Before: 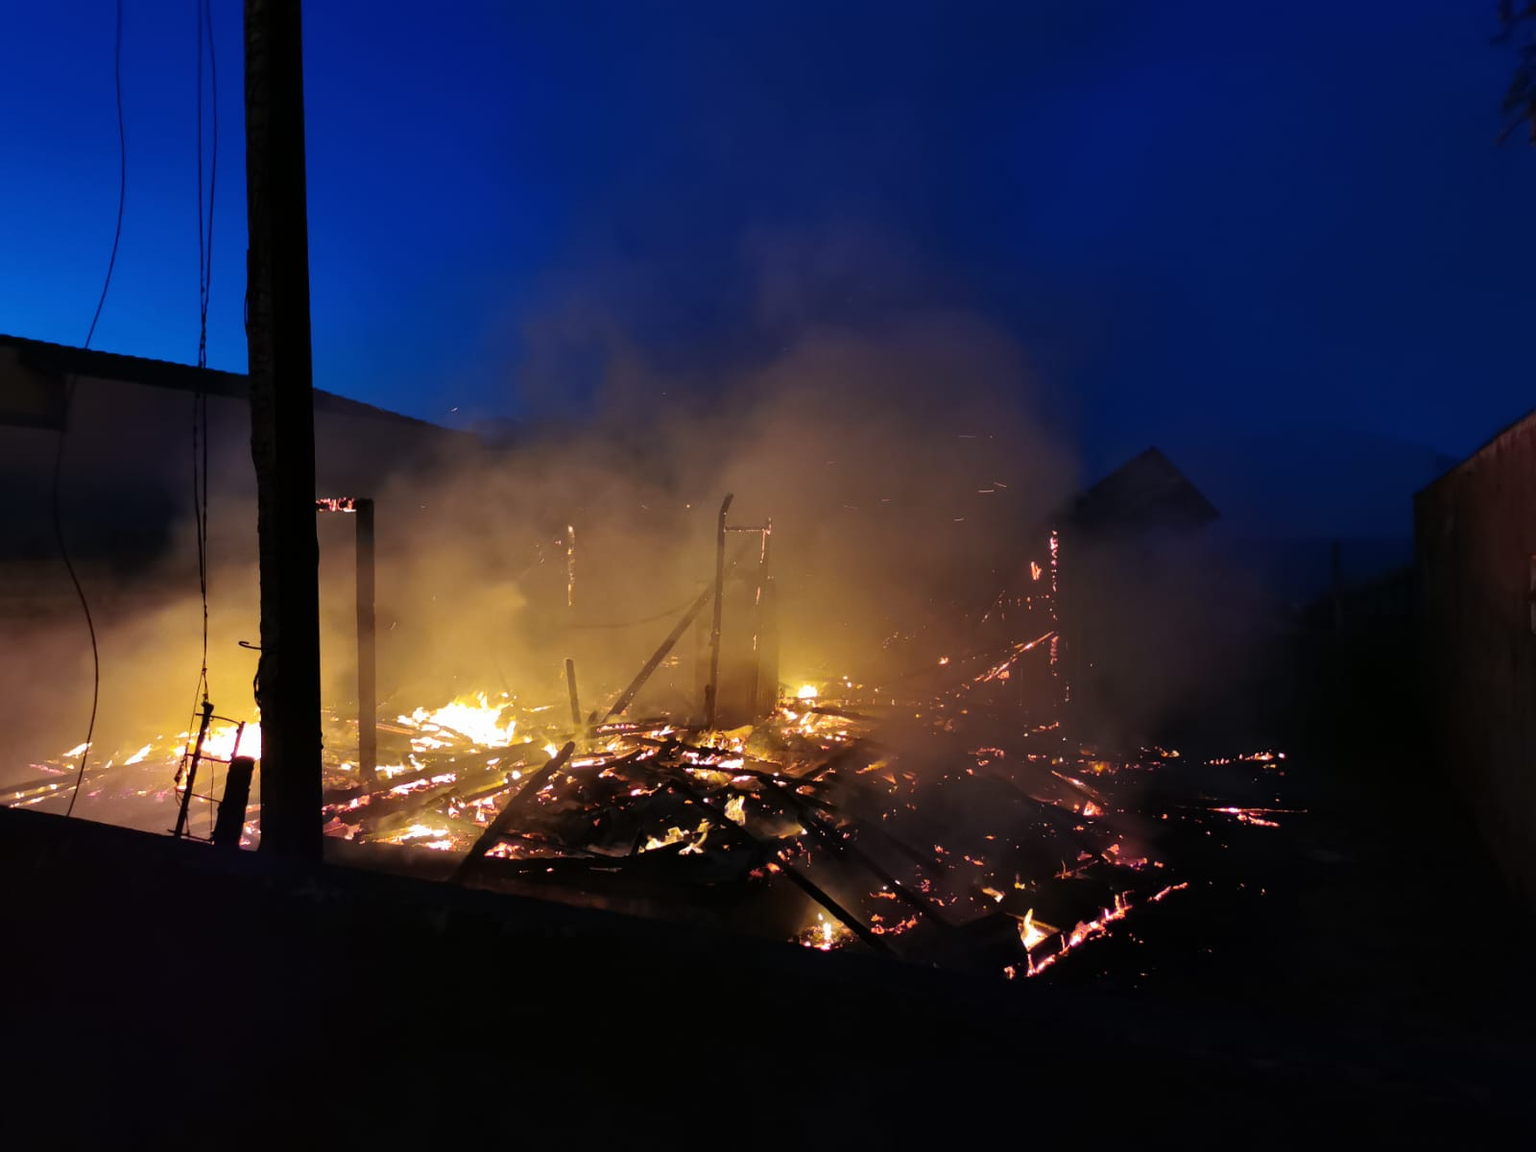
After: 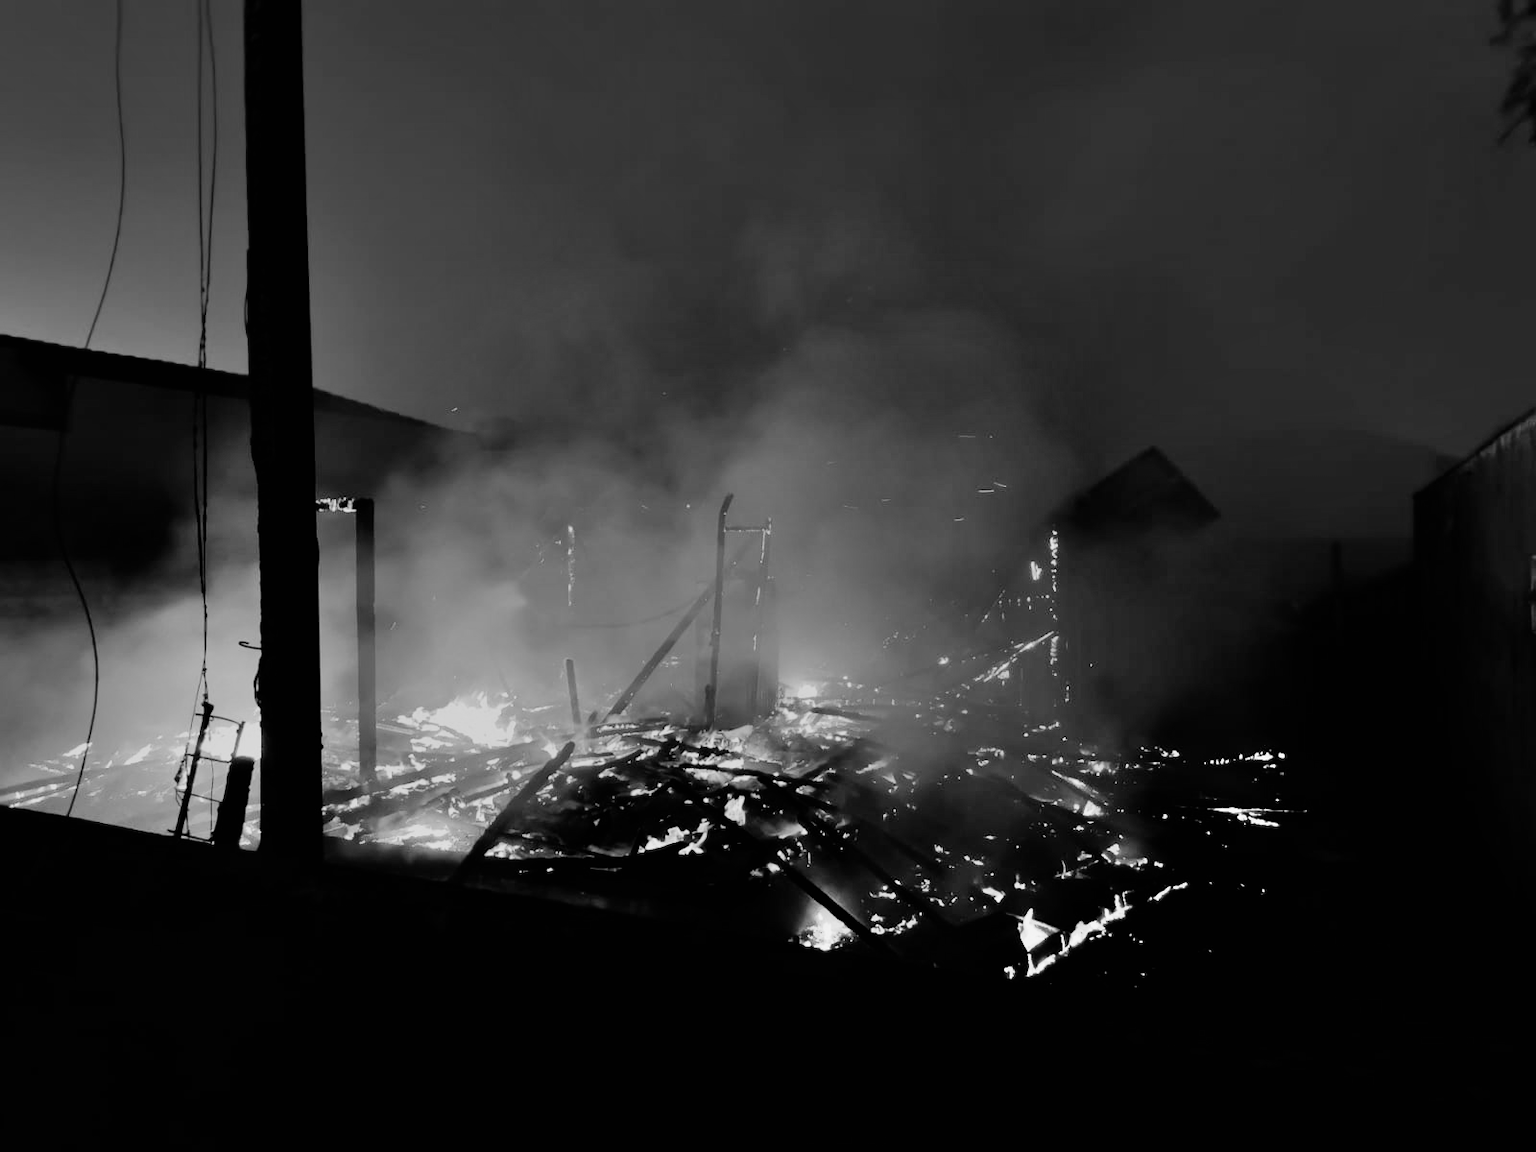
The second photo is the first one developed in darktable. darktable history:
shadows and highlights: soften with gaussian
monochrome: a 2.21, b -1.33, size 2.2
filmic rgb: black relative exposure -7.65 EV, white relative exposure 4.56 EV, hardness 3.61, color science v6 (2022)
